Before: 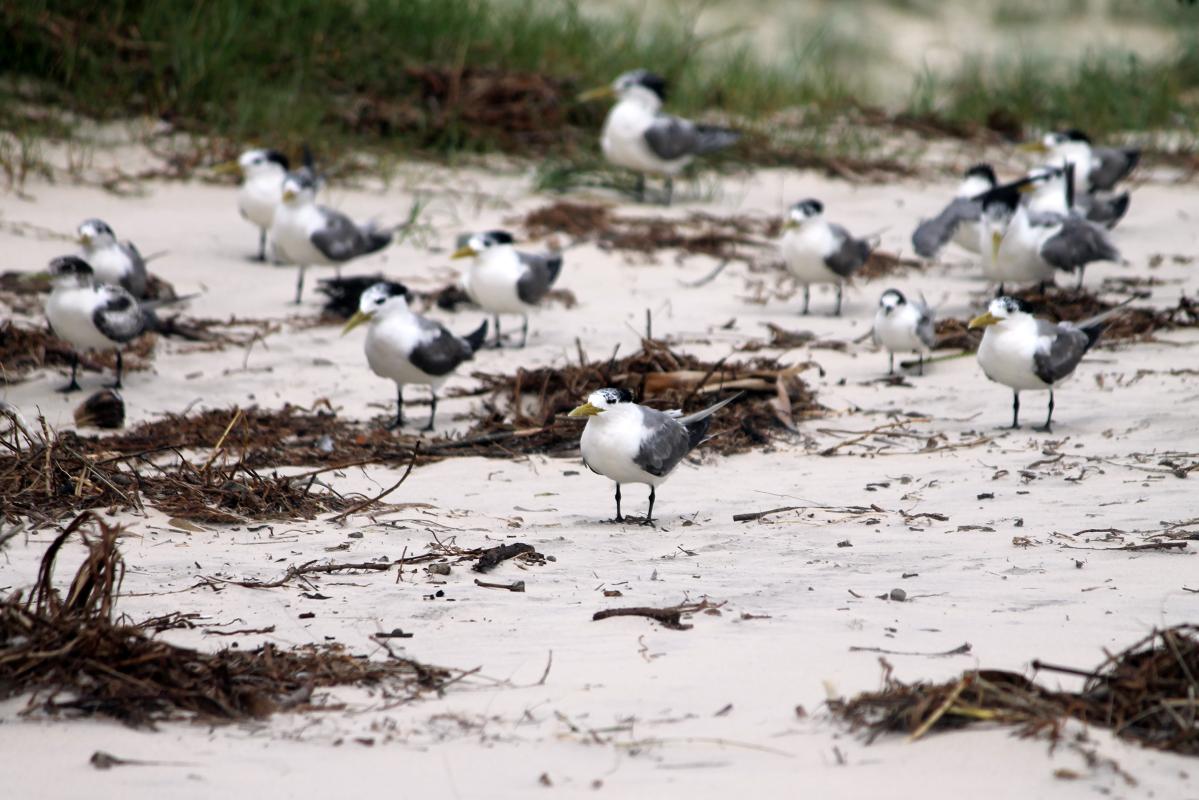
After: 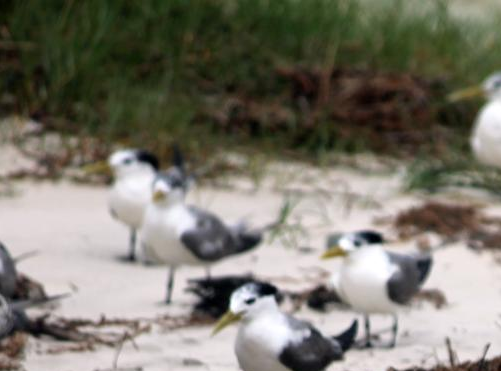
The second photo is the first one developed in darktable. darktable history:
crop and rotate: left 10.906%, top 0.047%, right 47.307%, bottom 53.476%
